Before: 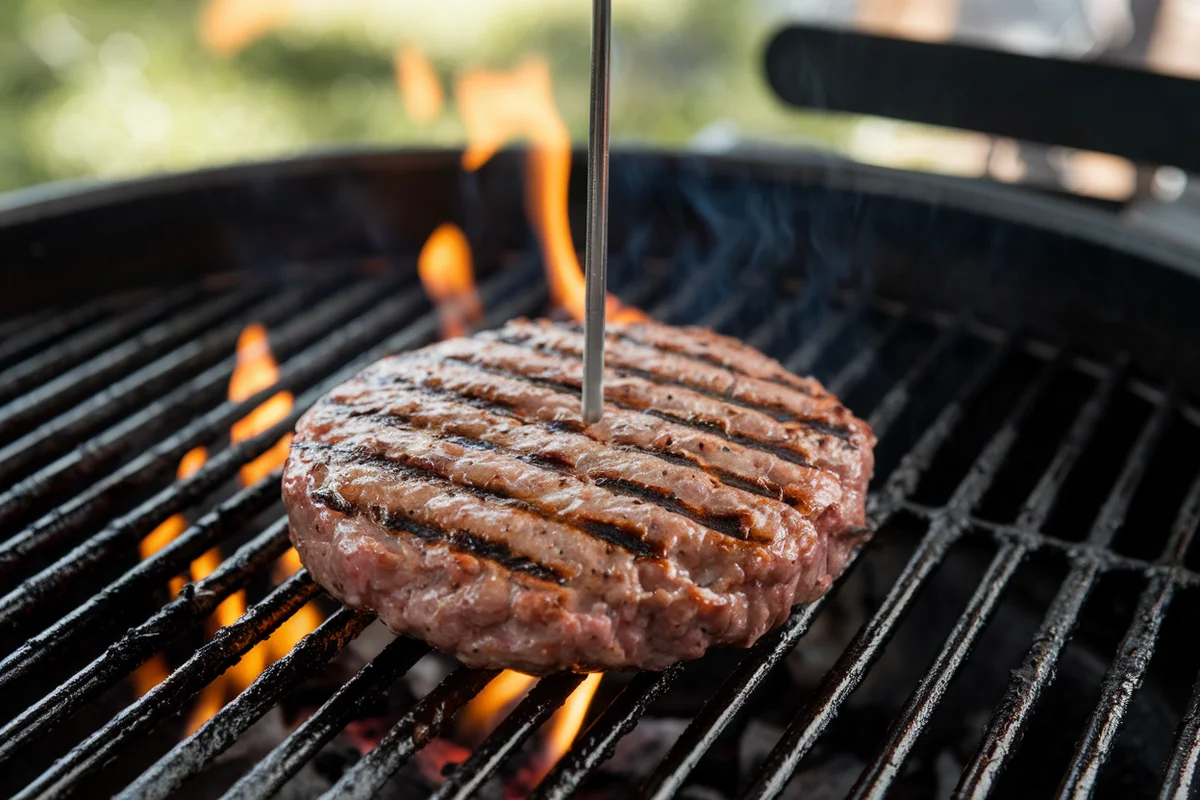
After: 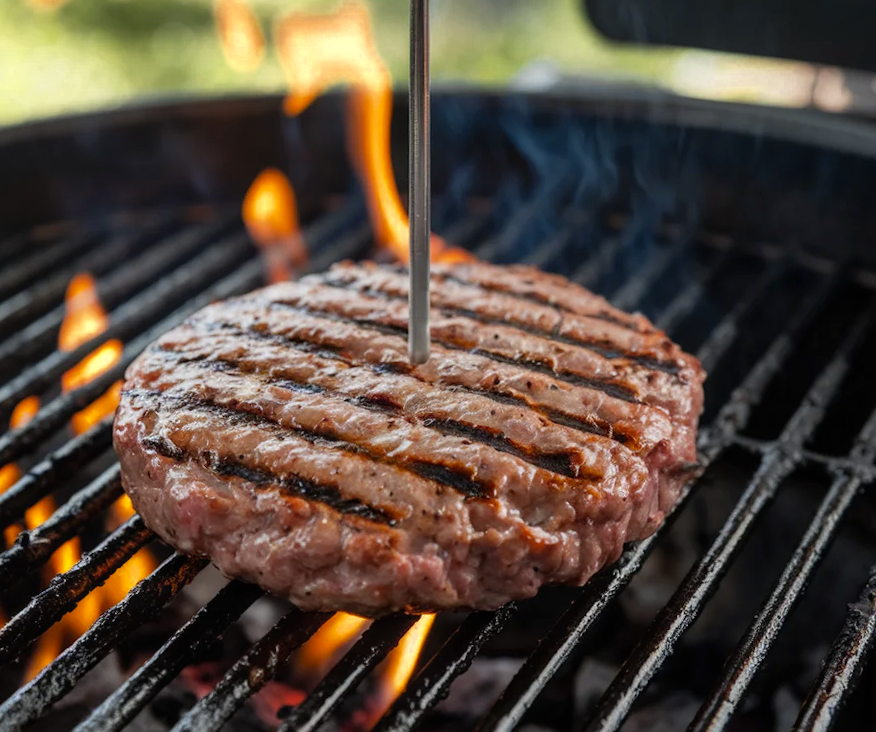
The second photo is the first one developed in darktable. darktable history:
color zones: curves: ch0 [(0, 0.485) (0.178, 0.476) (0.261, 0.623) (0.411, 0.403) (0.708, 0.603) (0.934, 0.412)]; ch1 [(0.003, 0.485) (0.149, 0.496) (0.229, 0.584) (0.326, 0.551) (0.484, 0.262) (0.757, 0.643)]
crop and rotate: left 13.15%, top 5.251%, right 12.609%
vibrance: on, module defaults
local contrast: detail 110%
rotate and perspective: rotation -1.32°, lens shift (horizontal) -0.031, crop left 0.015, crop right 0.985, crop top 0.047, crop bottom 0.982
